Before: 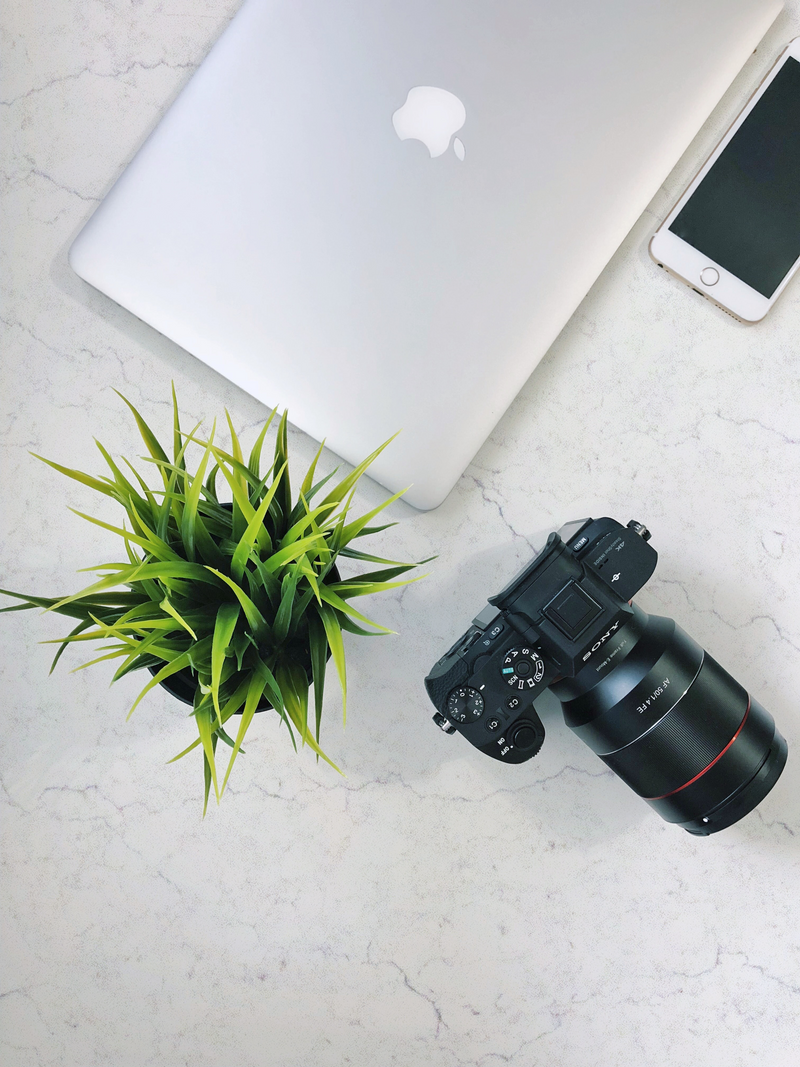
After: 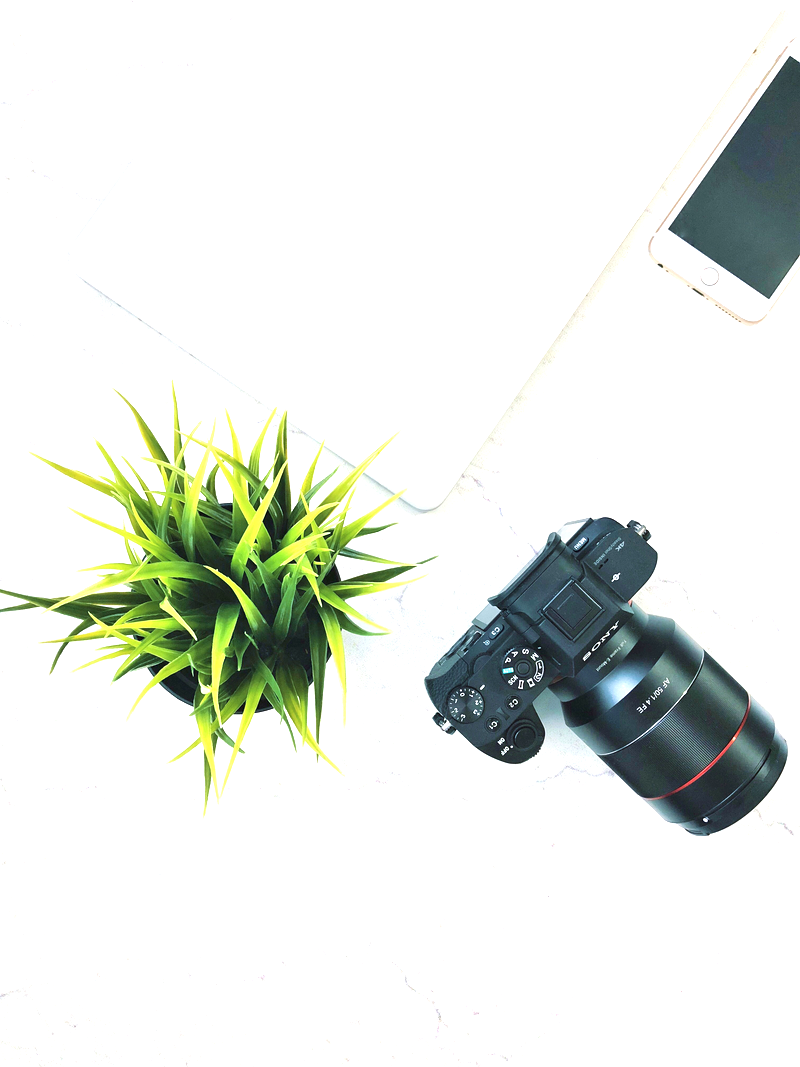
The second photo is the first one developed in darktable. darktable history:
velvia: on, module defaults
exposure: black level correction 0, exposure 1.192 EV, compensate exposure bias true, compensate highlight preservation false
